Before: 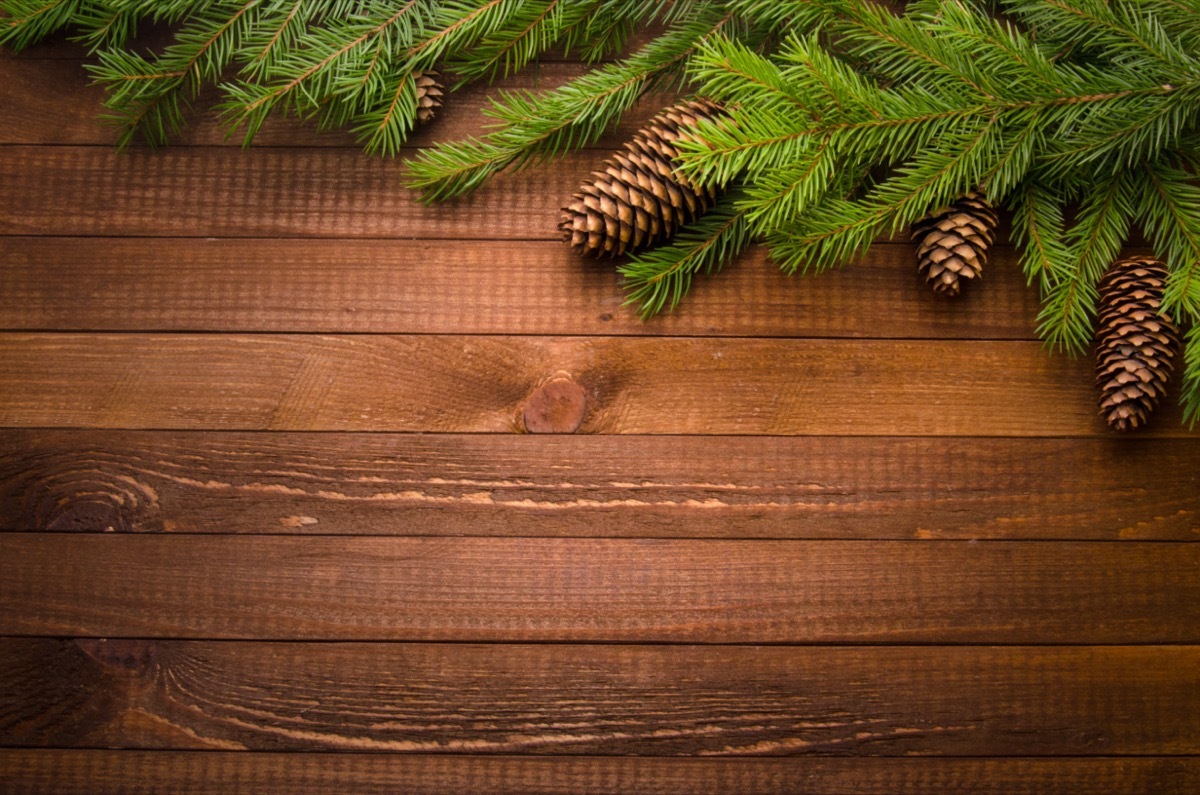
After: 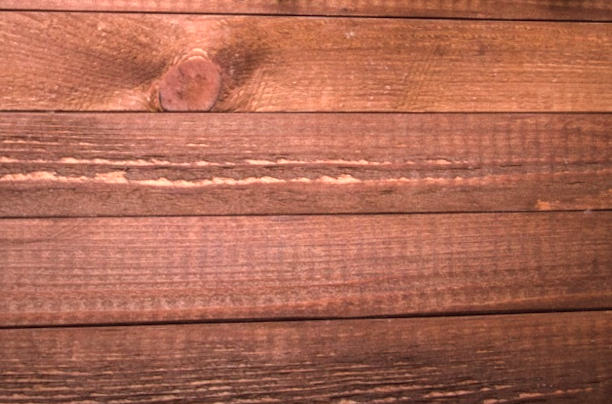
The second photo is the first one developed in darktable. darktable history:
crop: left 34.479%, top 38.822%, right 13.718%, bottom 5.172%
exposure: black level correction 0, exposure 0.6 EV, compensate exposure bias true, compensate highlight preservation false
color contrast: blue-yellow contrast 0.7
rotate and perspective: rotation -0.013°, lens shift (vertical) -0.027, lens shift (horizontal) 0.178, crop left 0.016, crop right 0.989, crop top 0.082, crop bottom 0.918
